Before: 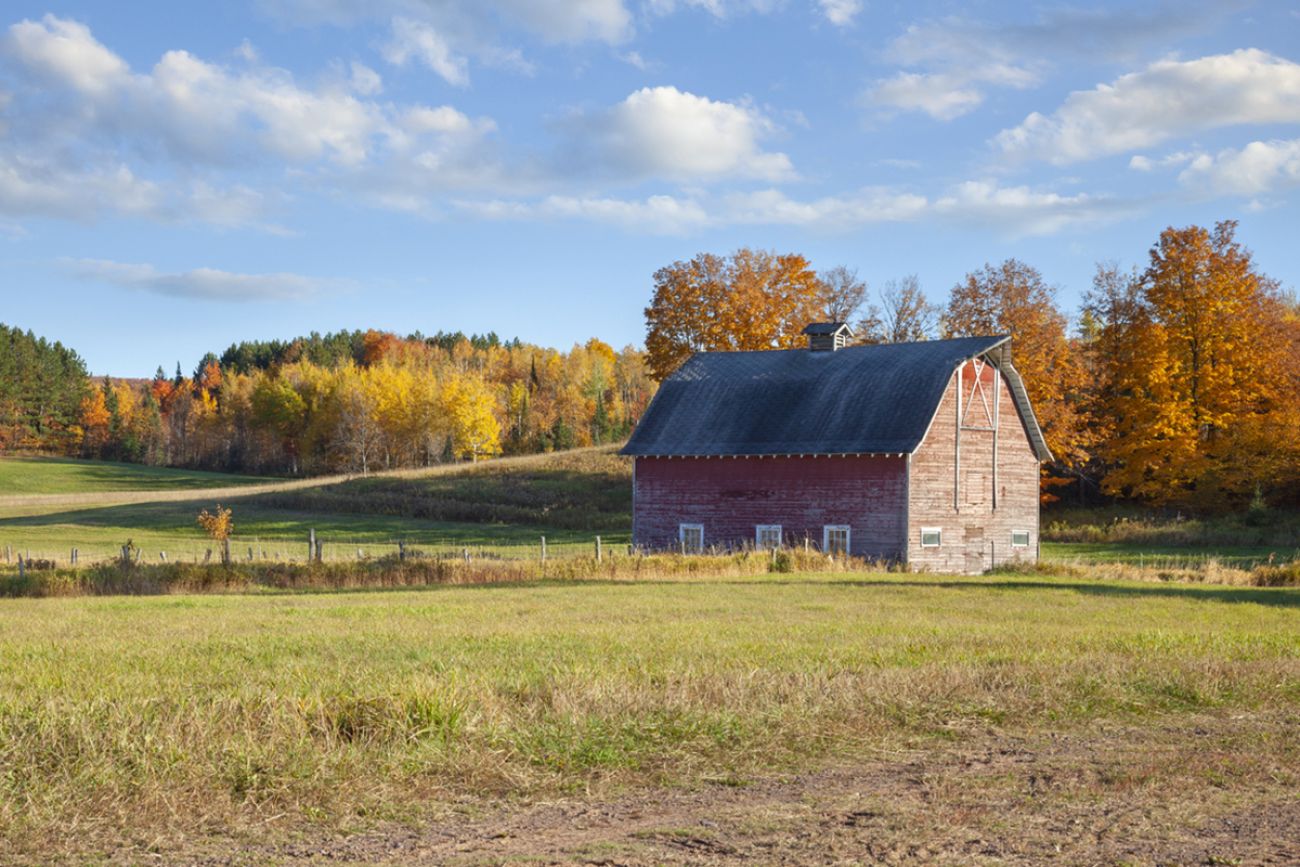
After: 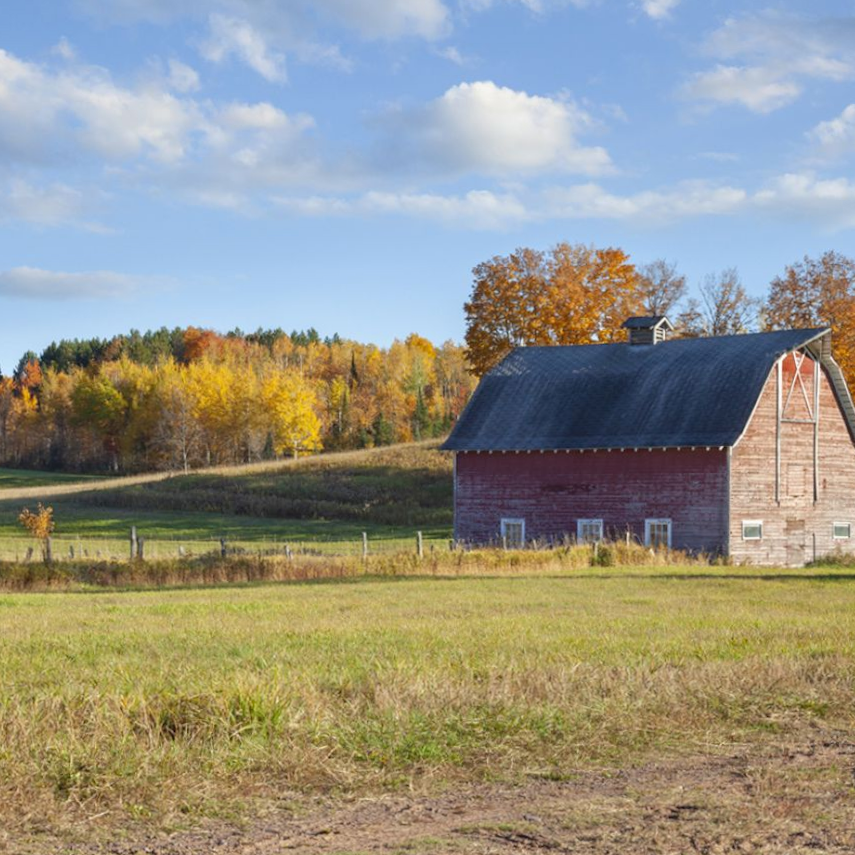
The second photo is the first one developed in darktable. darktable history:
rotate and perspective: rotation -0.45°, automatic cropping original format, crop left 0.008, crop right 0.992, crop top 0.012, crop bottom 0.988
crop and rotate: left 13.409%, right 19.924%
local contrast: mode bilateral grid, contrast 100, coarseness 100, detail 91%, midtone range 0.2
